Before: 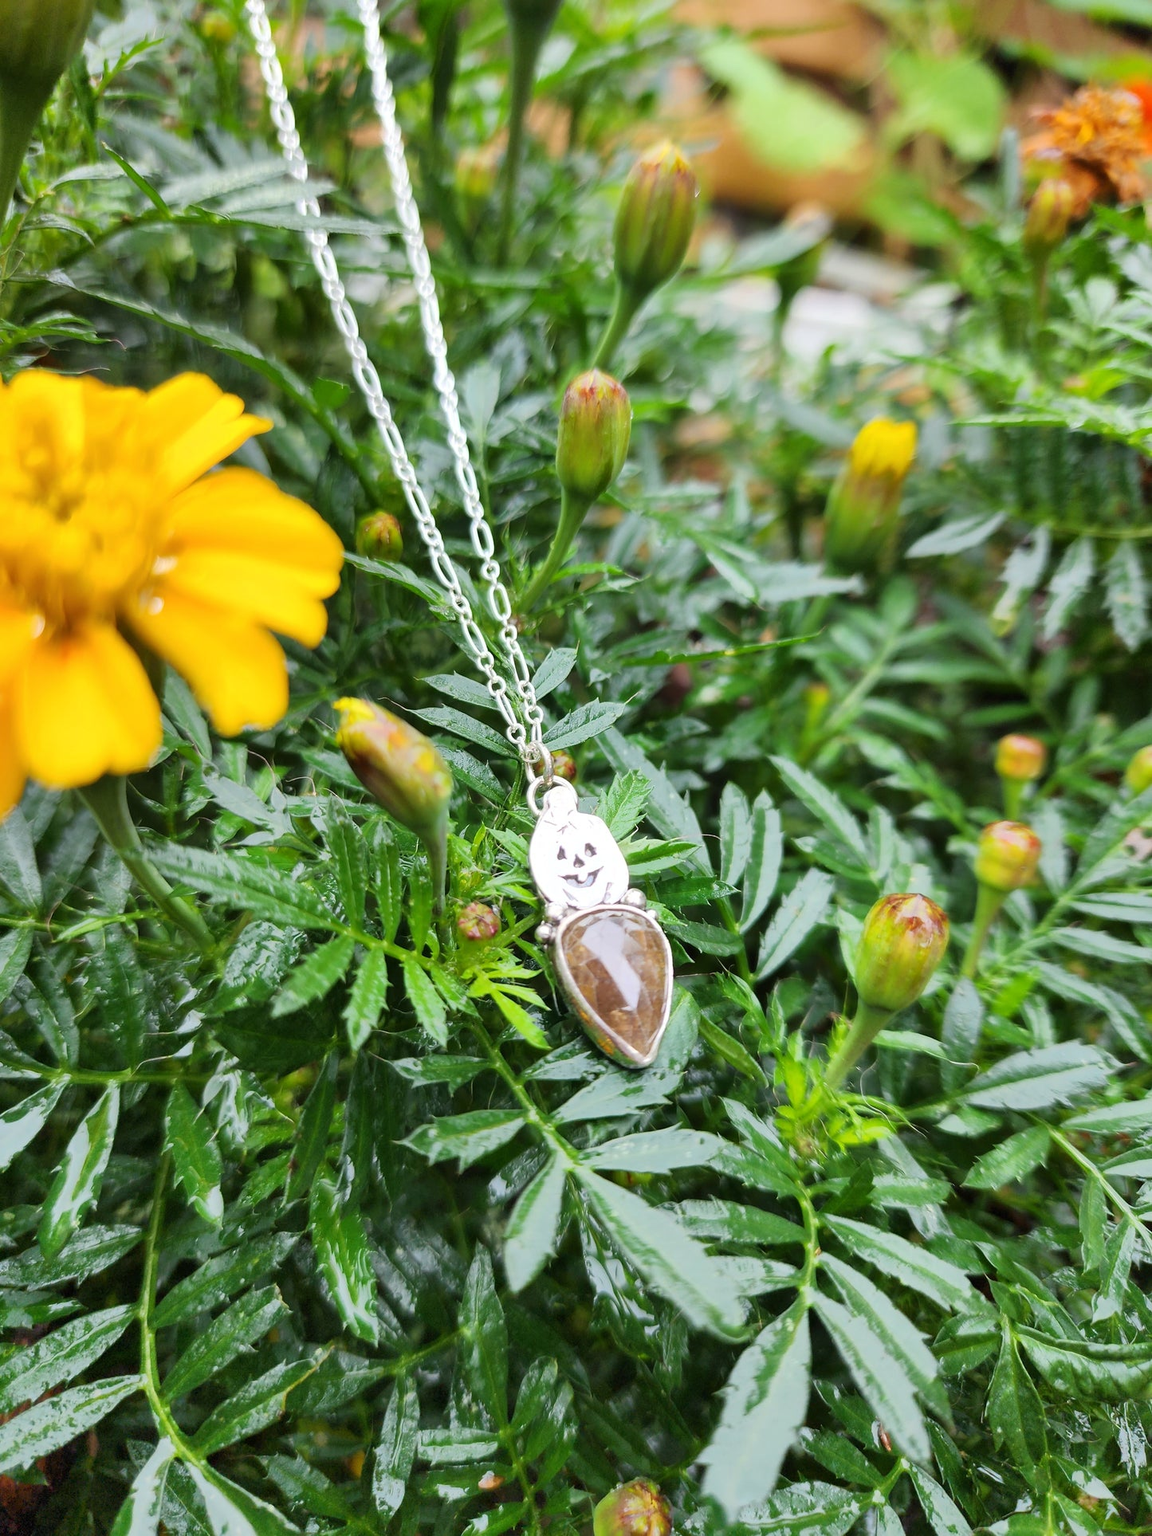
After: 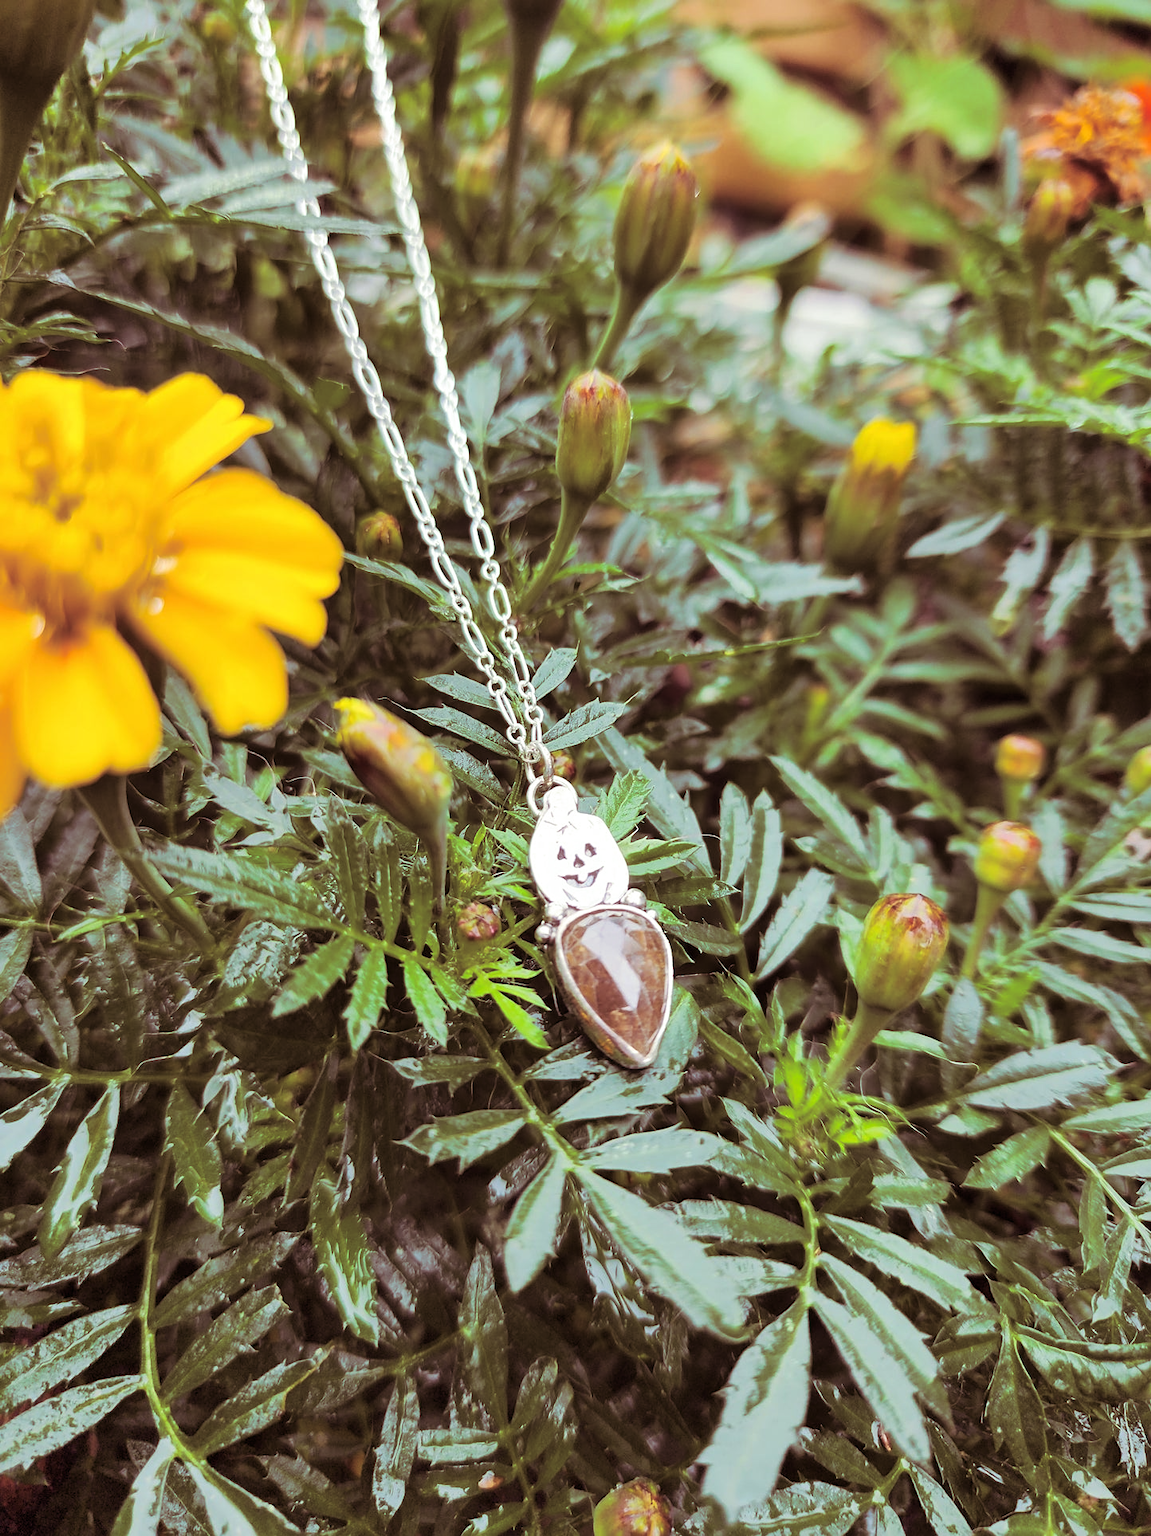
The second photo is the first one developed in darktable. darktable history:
sharpen: amount 0.2
white balance: emerald 1
split-toning: shadows › hue 360°
